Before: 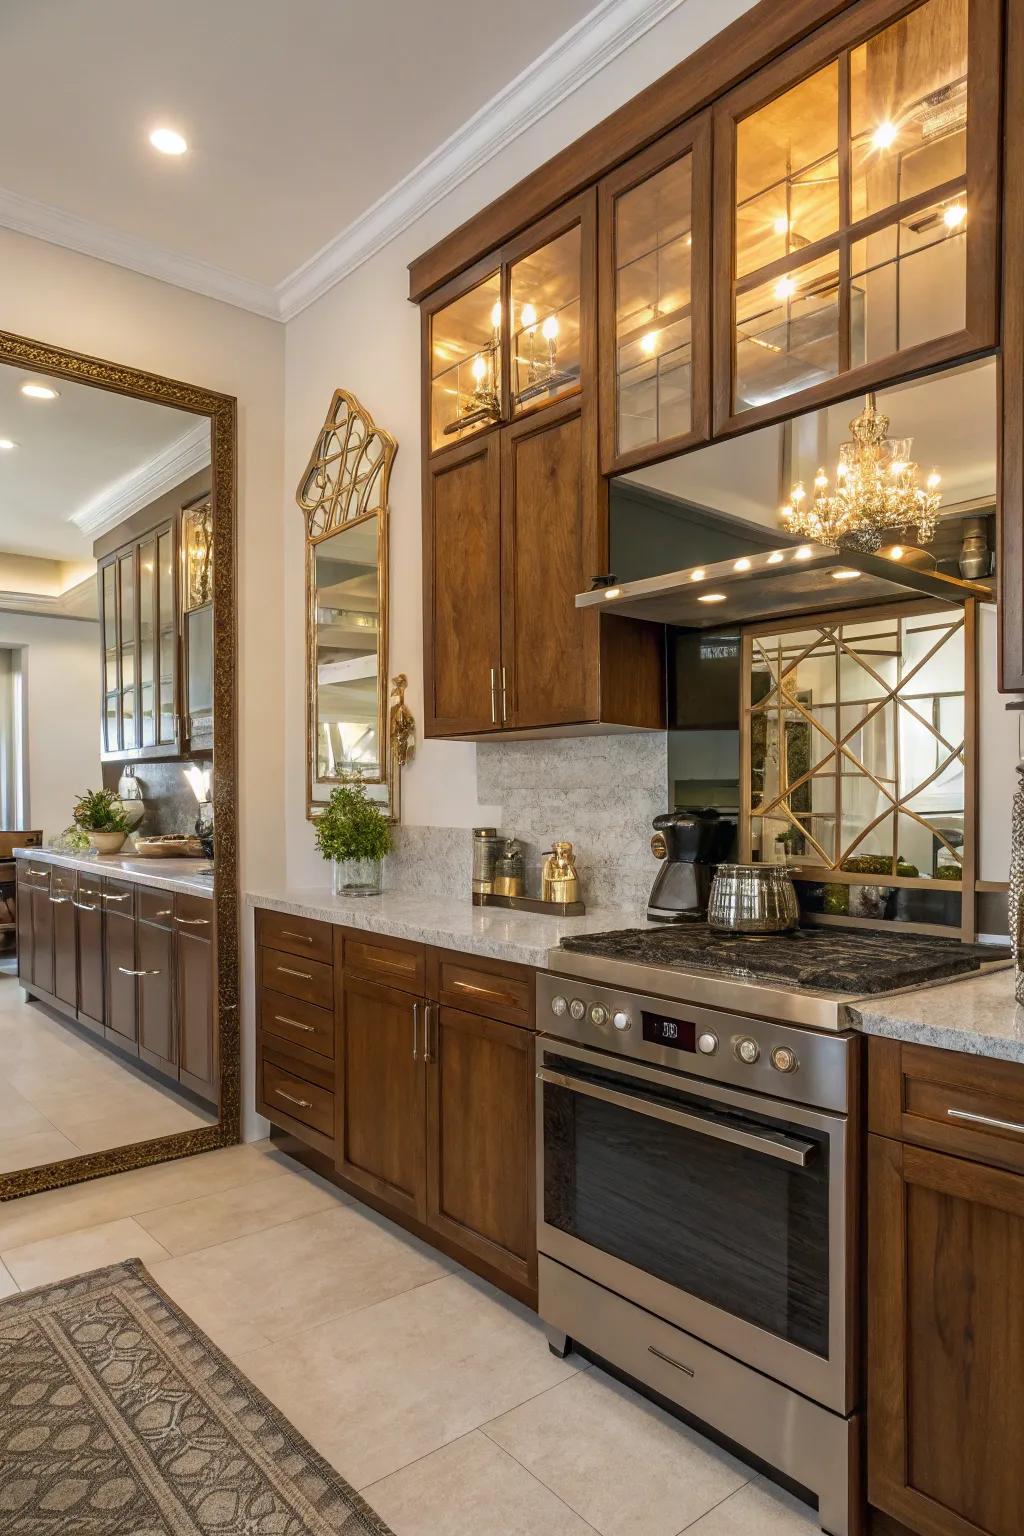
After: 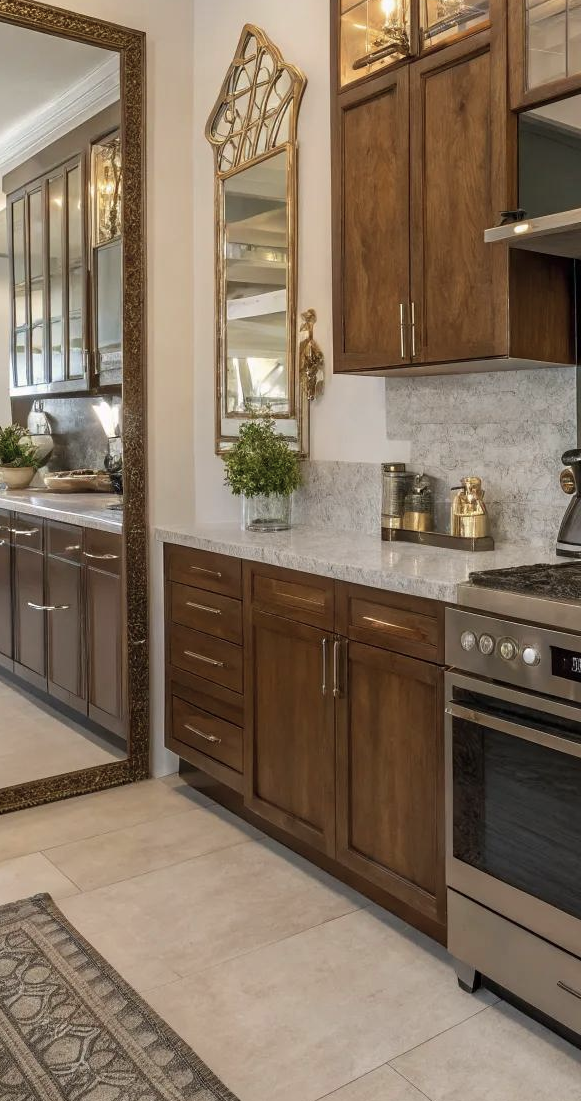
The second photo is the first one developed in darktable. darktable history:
crop: left 8.9%, top 23.827%, right 34.321%, bottom 4.464%
color correction: highlights b* 0.065, saturation 0.782
